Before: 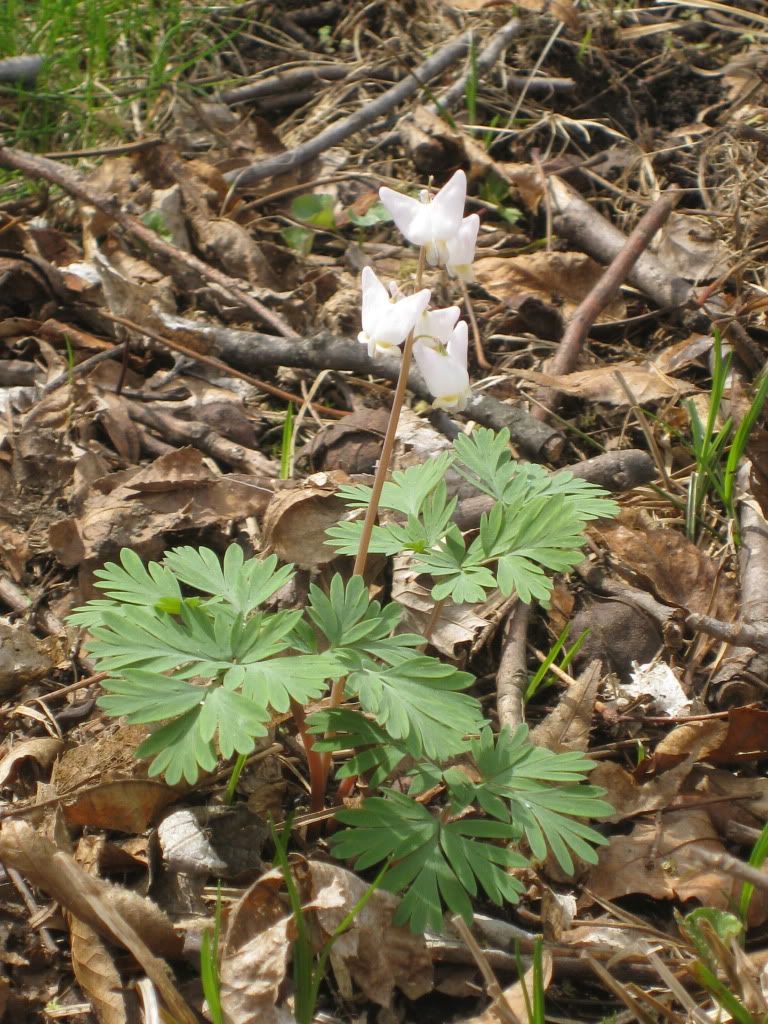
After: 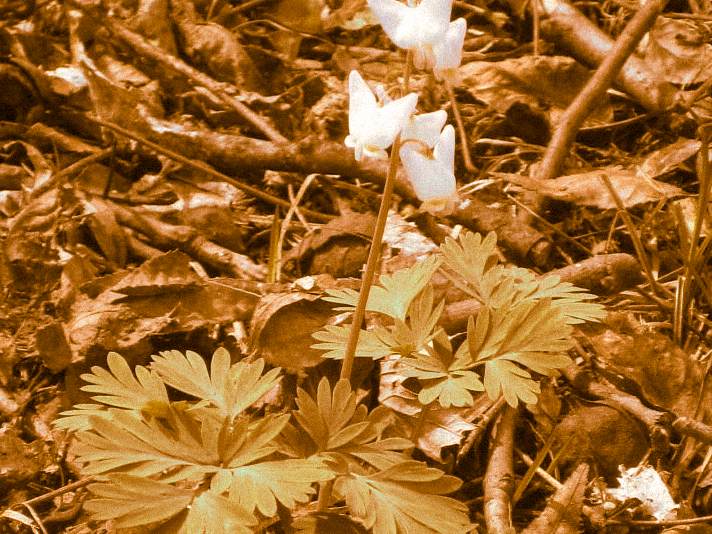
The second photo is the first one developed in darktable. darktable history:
grain: mid-tones bias 0%
split-toning: shadows › hue 26°, shadows › saturation 0.92, highlights › hue 40°, highlights › saturation 0.92, balance -63, compress 0%
crop: left 1.744%, top 19.225%, right 5.069%, bottom 28.357%
exposure: compensate highlight preservation false
